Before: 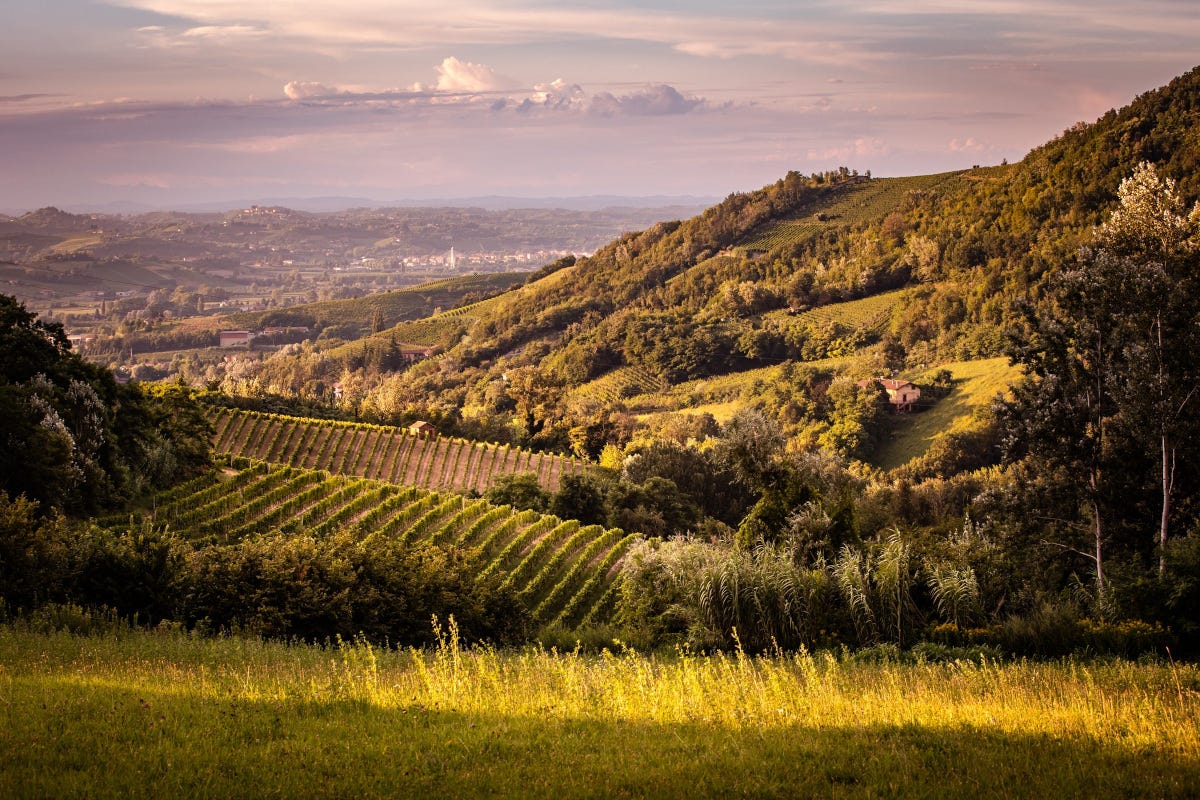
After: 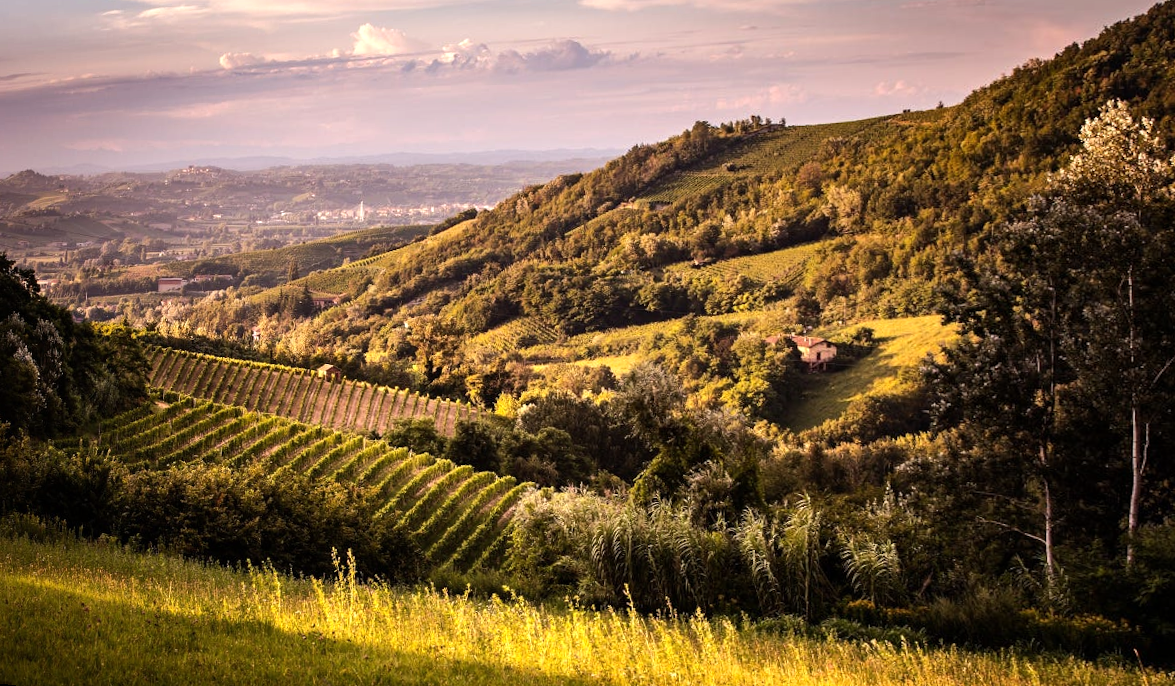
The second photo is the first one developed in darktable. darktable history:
rotate and perspective: rotation 1.69°, lens shift (vertical) -0.023, lens shift (horizontal) -0.291, crop left 0.025, crop right 0.988, crop top 0.092, crop bottom 0.842
tone equalizer: -8 EV -0.417 EV, -7 EV -0.389 EV, -6 EV -0.333 EV, -5 EV -0.222 EV, -3 EV 0.222 EV, -2 EV 0.333 EV, -1 EV 0.389 EV, +0 EV 0.417 EV, edges refinement/feathering 500, mask exposure compensation -1.57 EV, preserve details no
